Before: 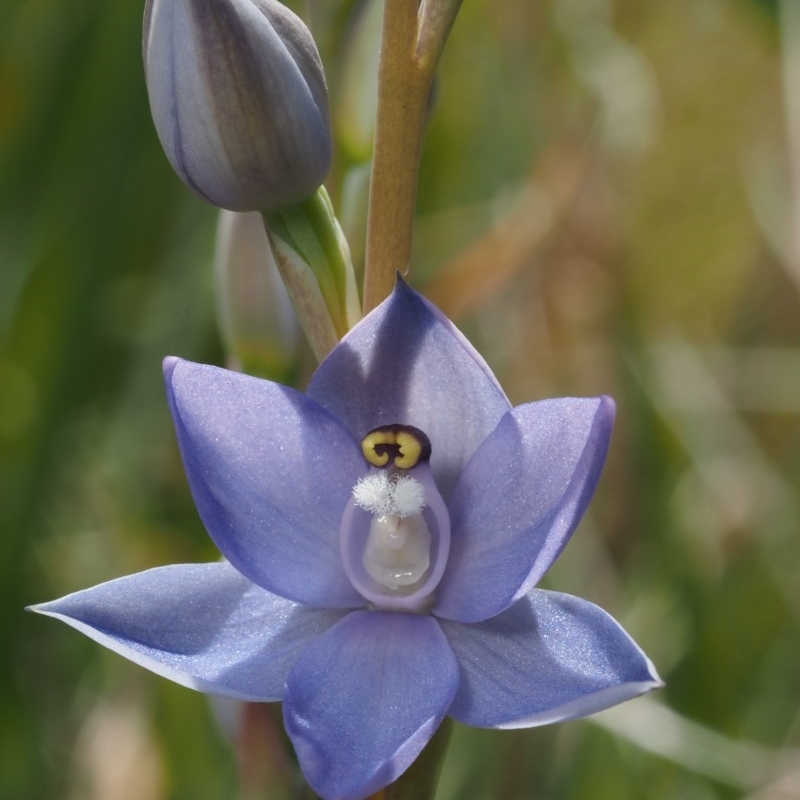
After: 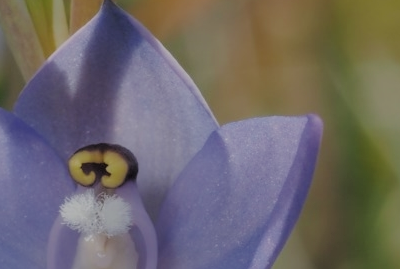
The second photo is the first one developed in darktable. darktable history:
filmic rgb: middle gray luminance 3.51%, black relative exposure -5.99 EV, white relative exposure 6.36 EV, threshold 3.05 EV, dynamic range scaling 22.04%, target black luminance 0%, hardness 2.3, latitude 46.49%, contrast 0.776, highlights saturation mix 98.82%, shadows ↔ highlights balance 0.131%, iterations of high-quality reconstruction 0, enable highlight reconstruction true
crop: left 36.711%, top 35.24%, right 13.18%, bottom 31.05%
